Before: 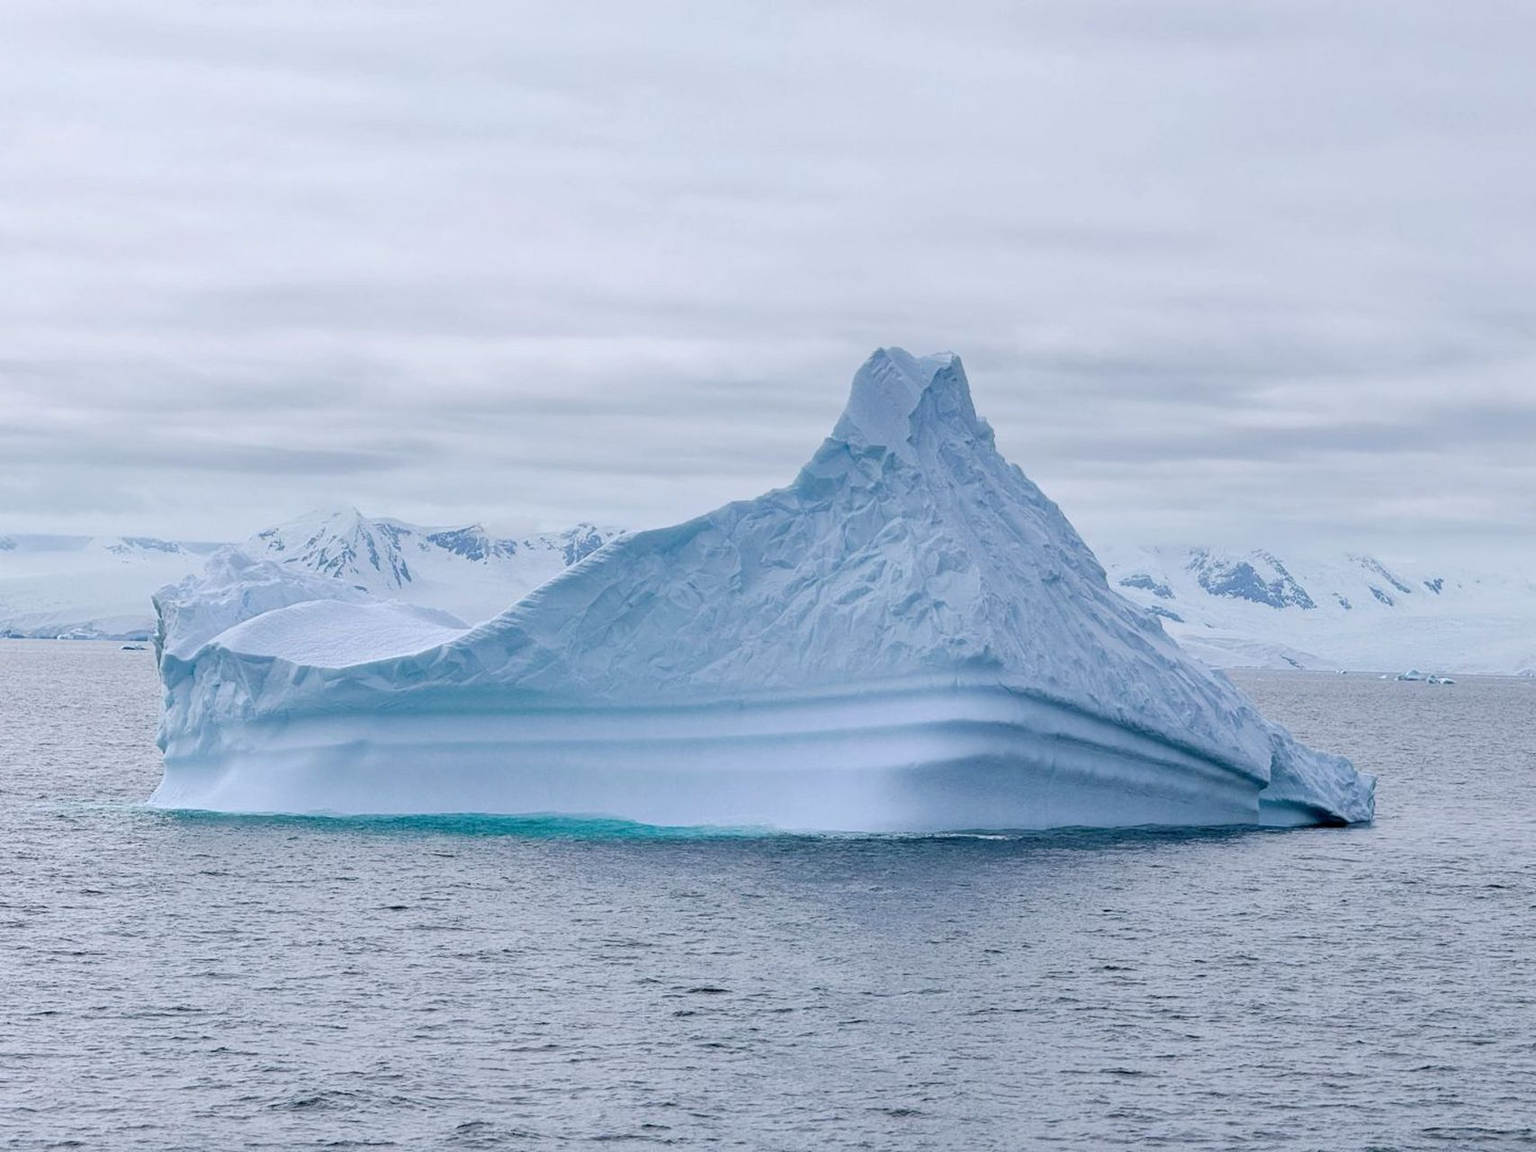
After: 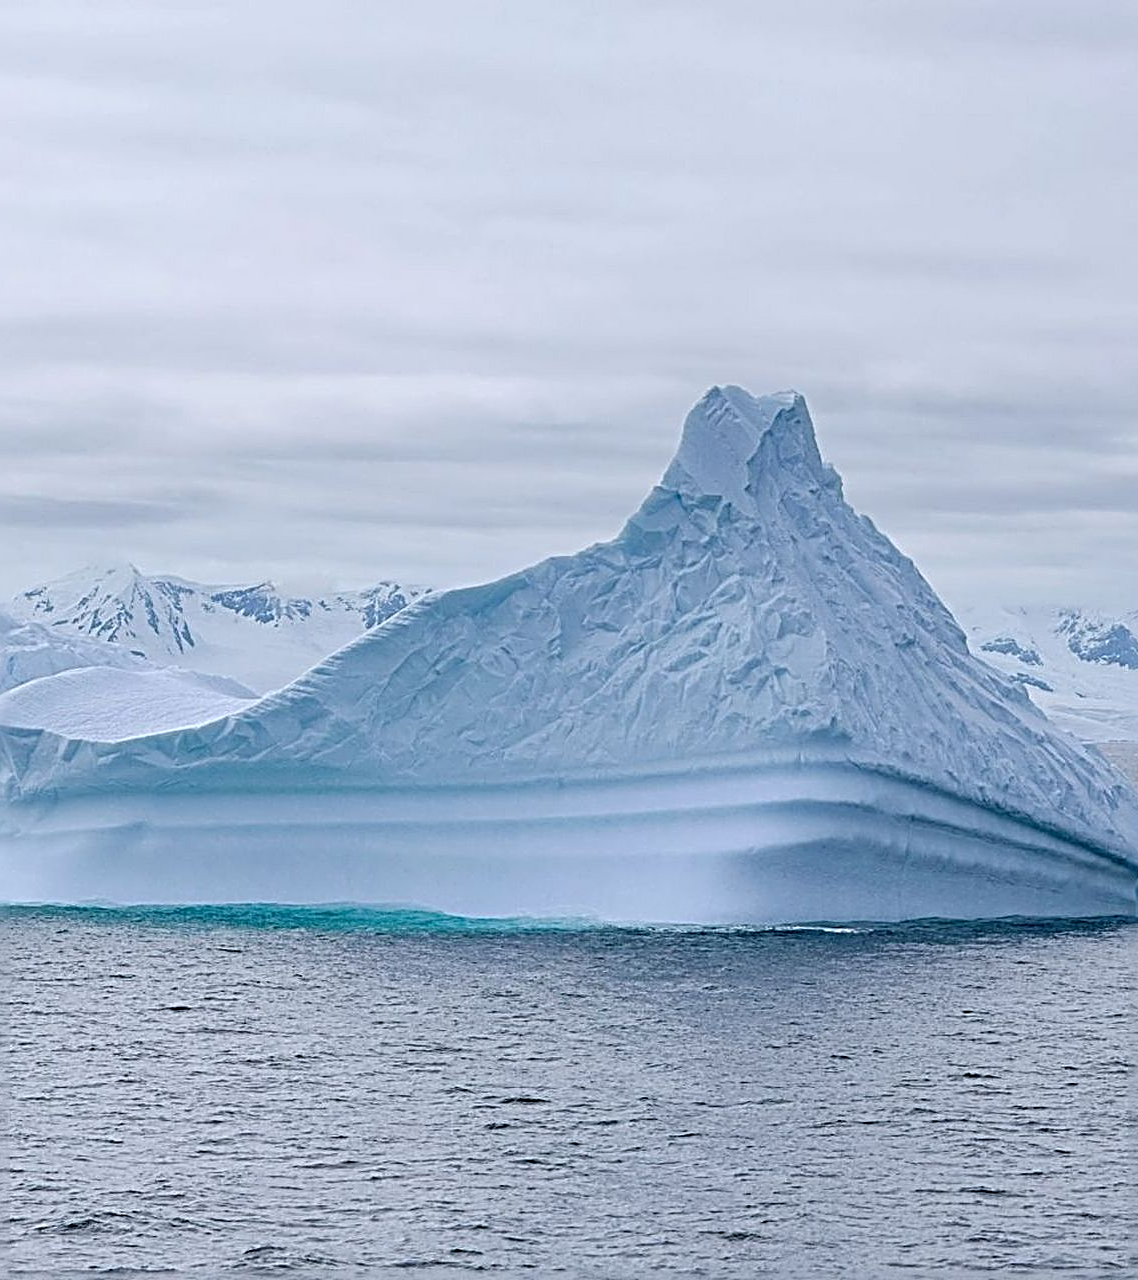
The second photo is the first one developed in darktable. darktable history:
sharpen: radius 3.69, amount 0.928
crop and rotate: left 15.446%, right 17.836%
